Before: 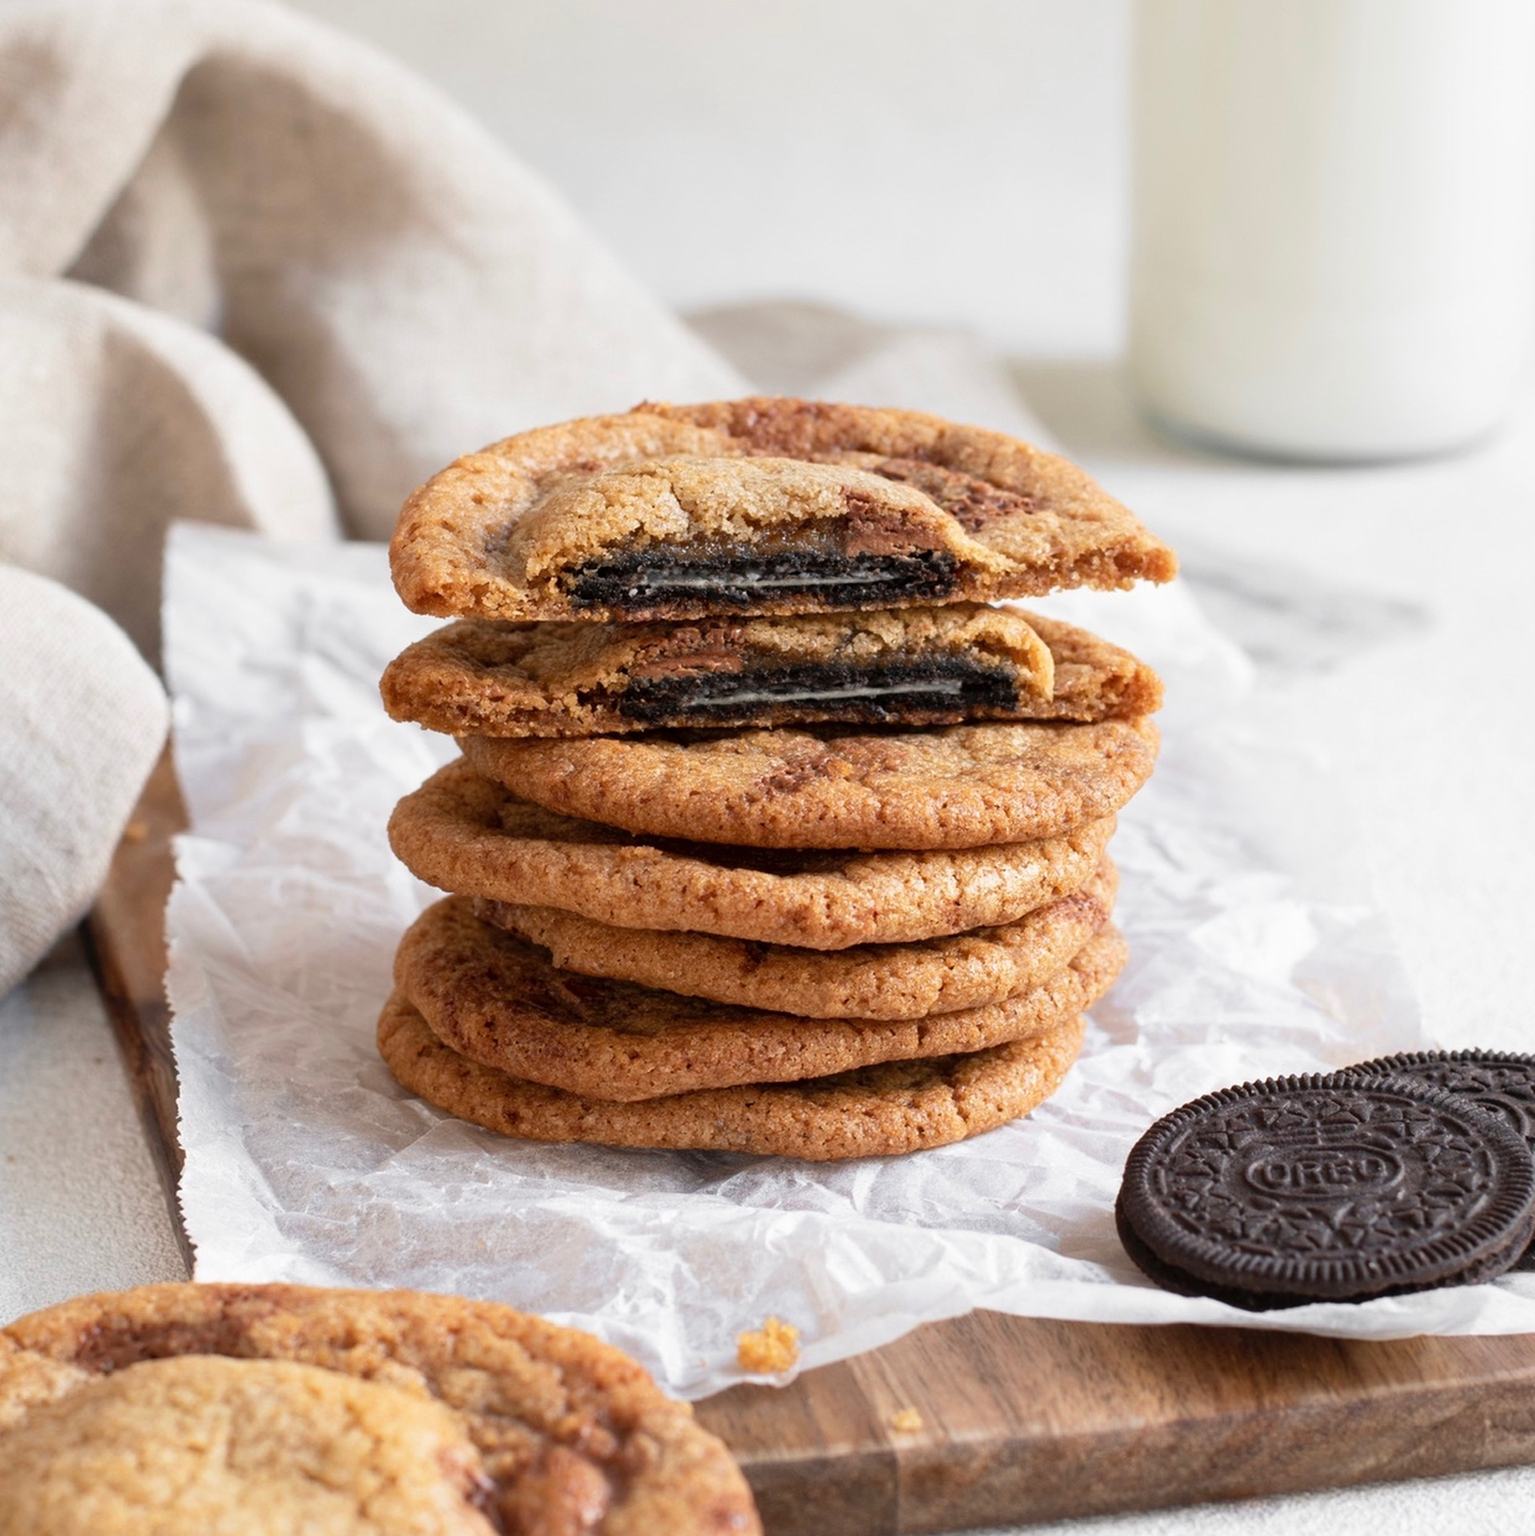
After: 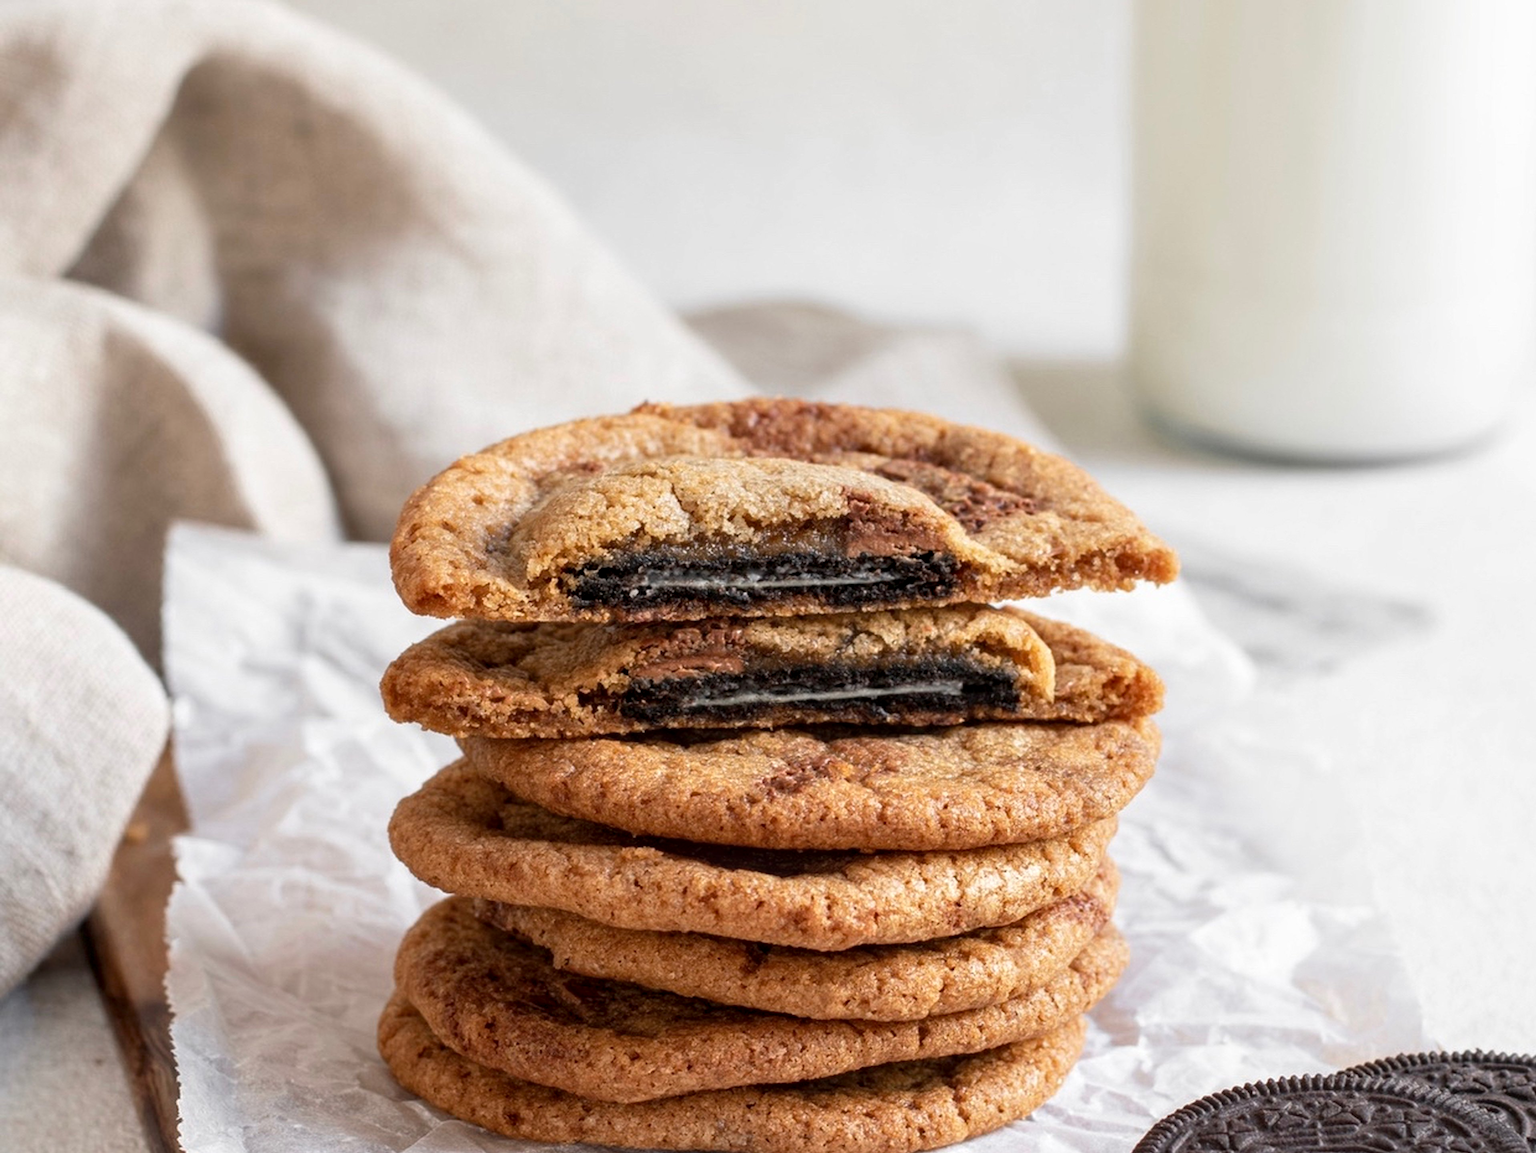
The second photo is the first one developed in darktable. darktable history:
crop: bottom 24.967%
local contrast: on, module defaults
